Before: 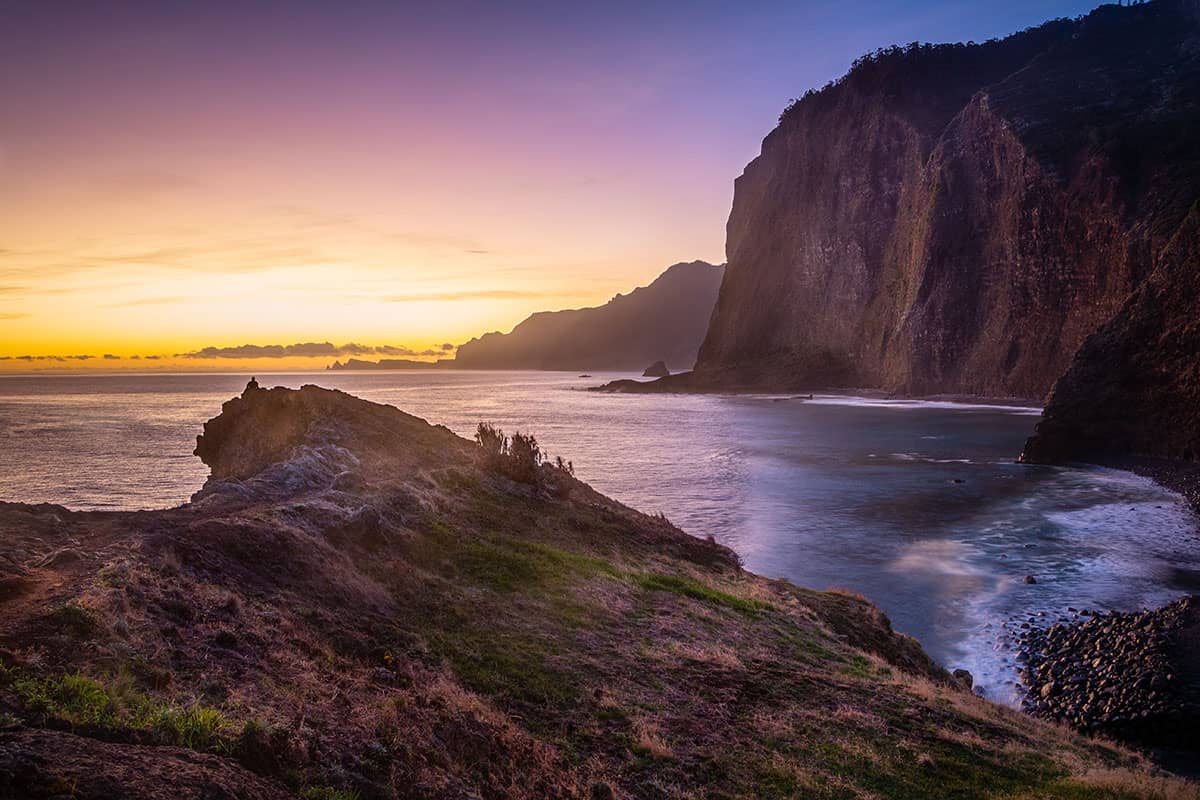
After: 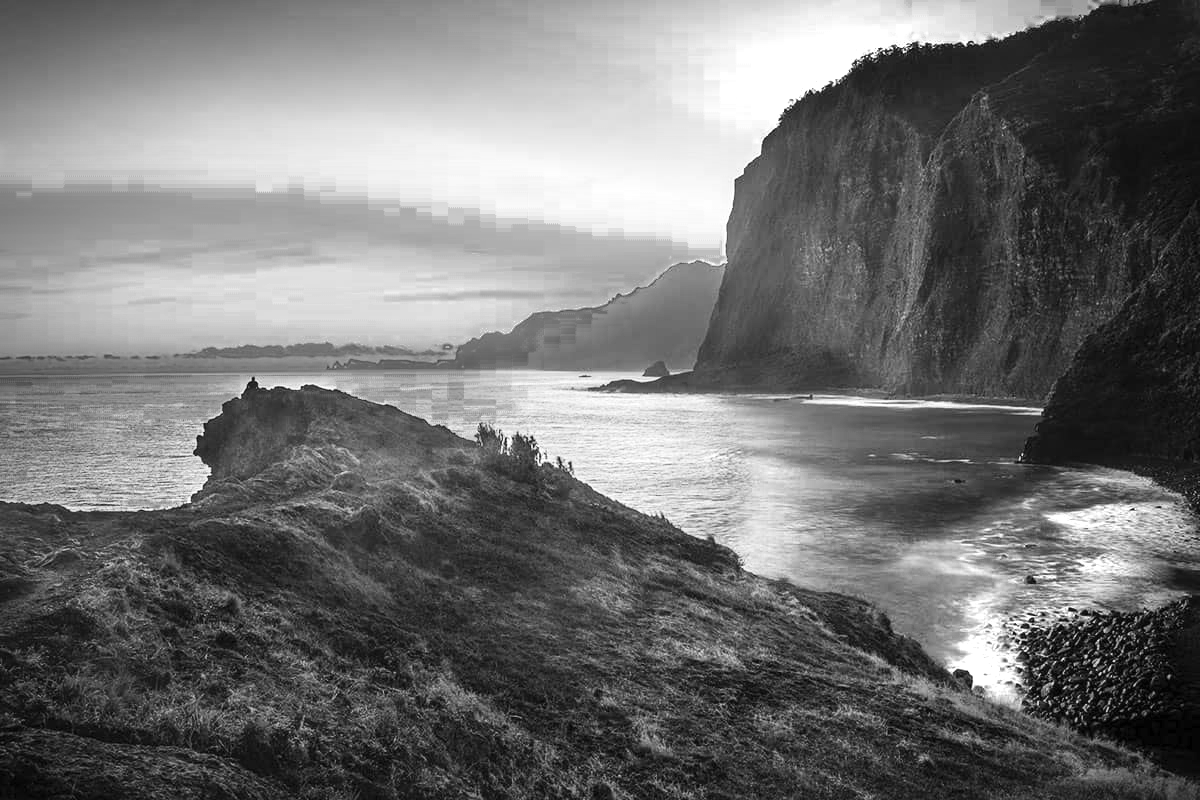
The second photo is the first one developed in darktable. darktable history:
exposure: exposure 0.236 EV, compensate highlight preservation false
color zones: curves: ch0 [(0.002, 0.589) (0.107, 0.484) (0.146, 0.249) (0.217, 0.352) (0.309, 0.525) (0.39, 0.404) (0.455, 0.169) (0.597, 0.055) (0.724, 0.212) (0.775, 0.691) (0.869, 0.571) (1, 0.587)]; ch1 [(0, 0) (0.143, 0) (0.286, 0) (0.429, 0) (0.571, 0) (0.714, 0) (0.857, 0)]
vignetting: fall-off radius 60.92%
contrast brightness saturation: contrast 0.24, brightness 0.26, saturation 0.39
